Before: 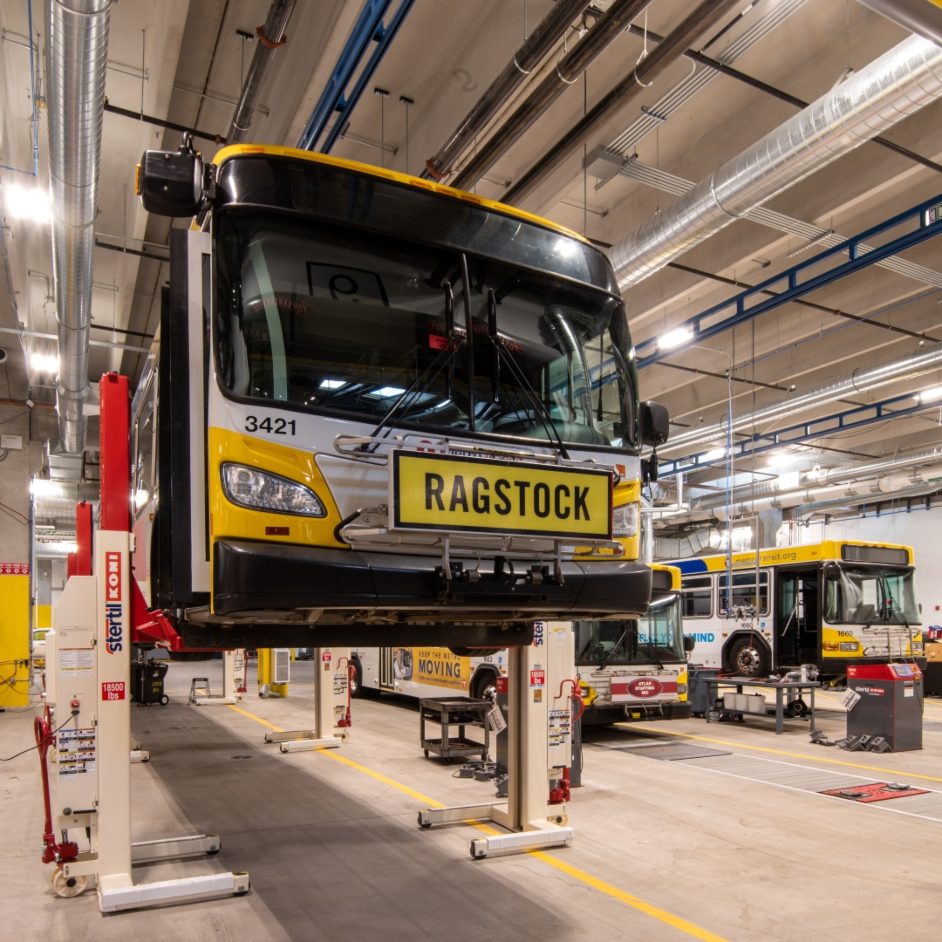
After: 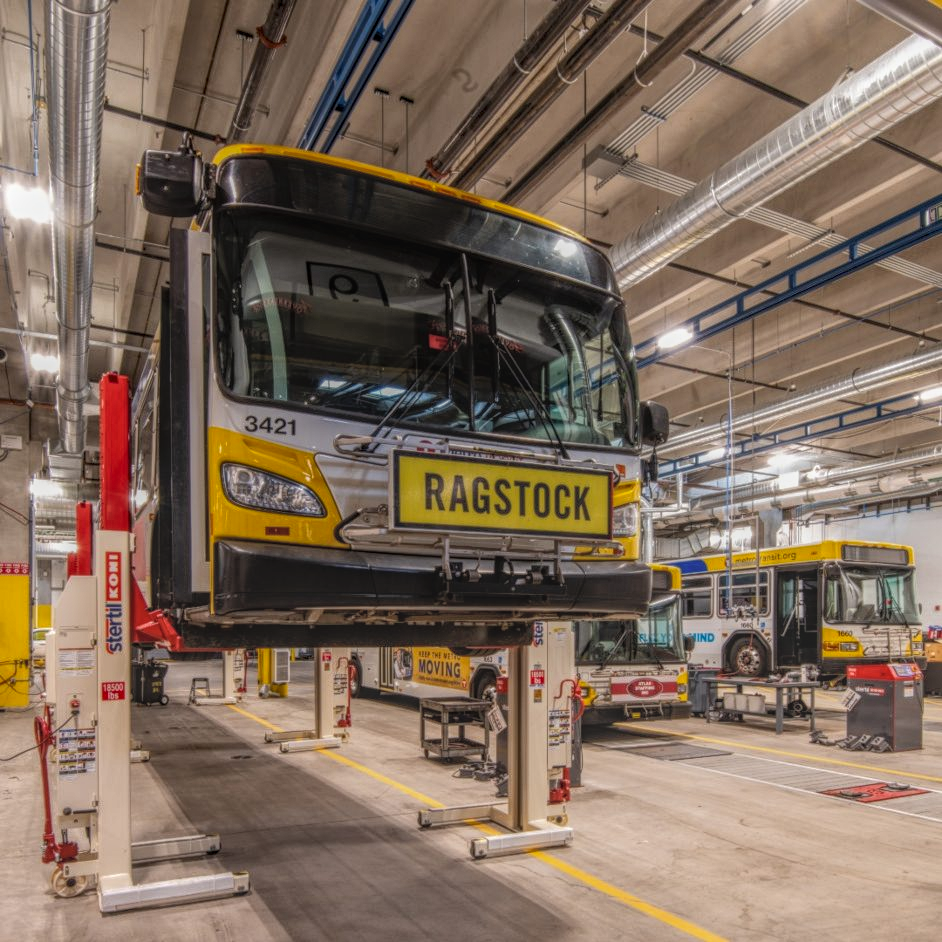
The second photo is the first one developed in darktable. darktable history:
local contrast: highlights 20%, shadows 27%, detail 199%, midtone range 0.2
